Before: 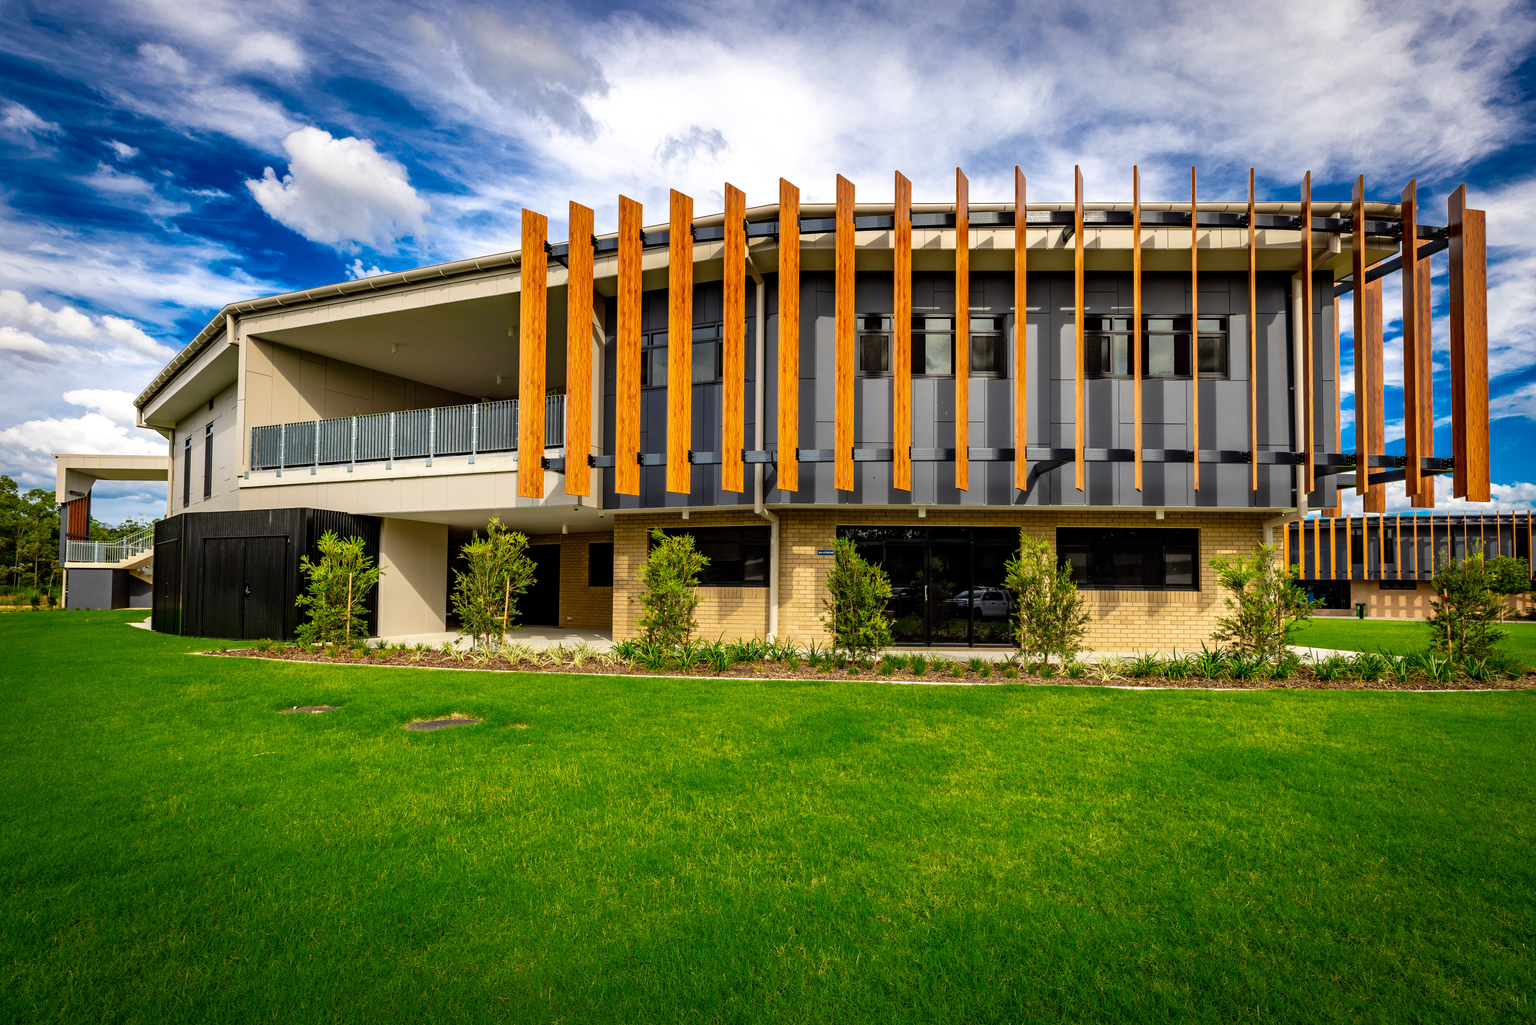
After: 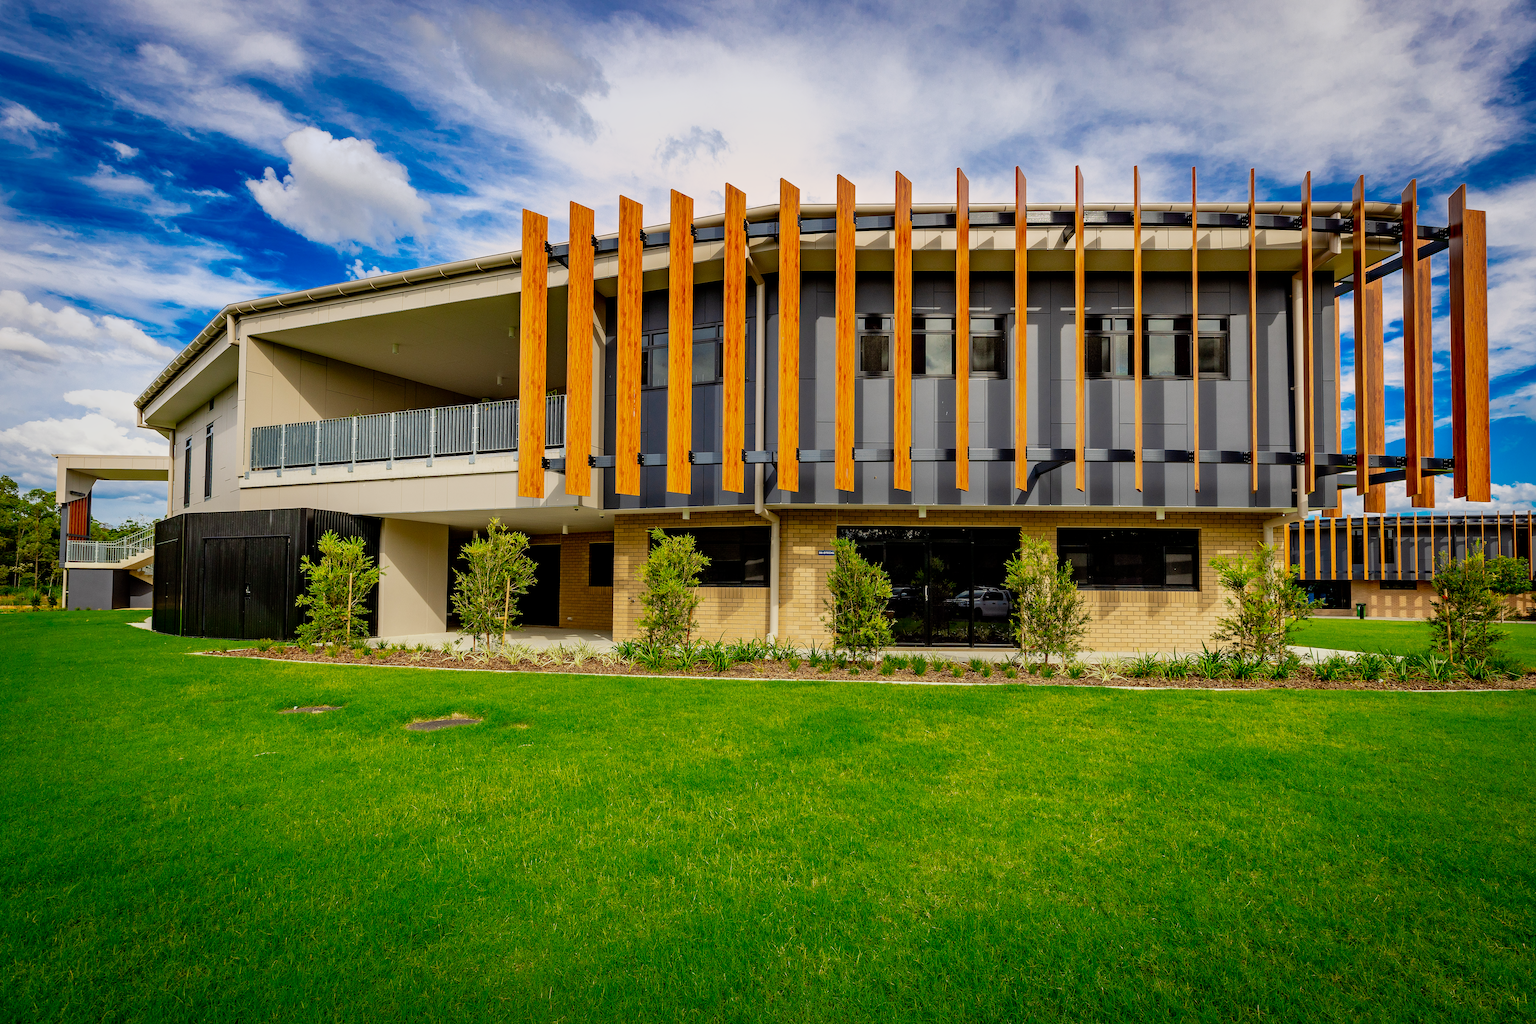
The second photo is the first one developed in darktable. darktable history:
sharpen: on, module defaults
filmic rgb: black relative exposure -16 EV, threshold -0.33 EV, transition 3.19 EV, structure ↔ texture 100%, target black luminance 0%, hardness 7.57, latitude 72.96%, contrast 0.908, highlights saturation mix 10%, shadows ↔ highlights balance -0.38%, add noise in highlights 0, preserve chrominance no, color science v4 (2020), iterations of high-quality reconstruction 10, enable highlight reconstruction true
